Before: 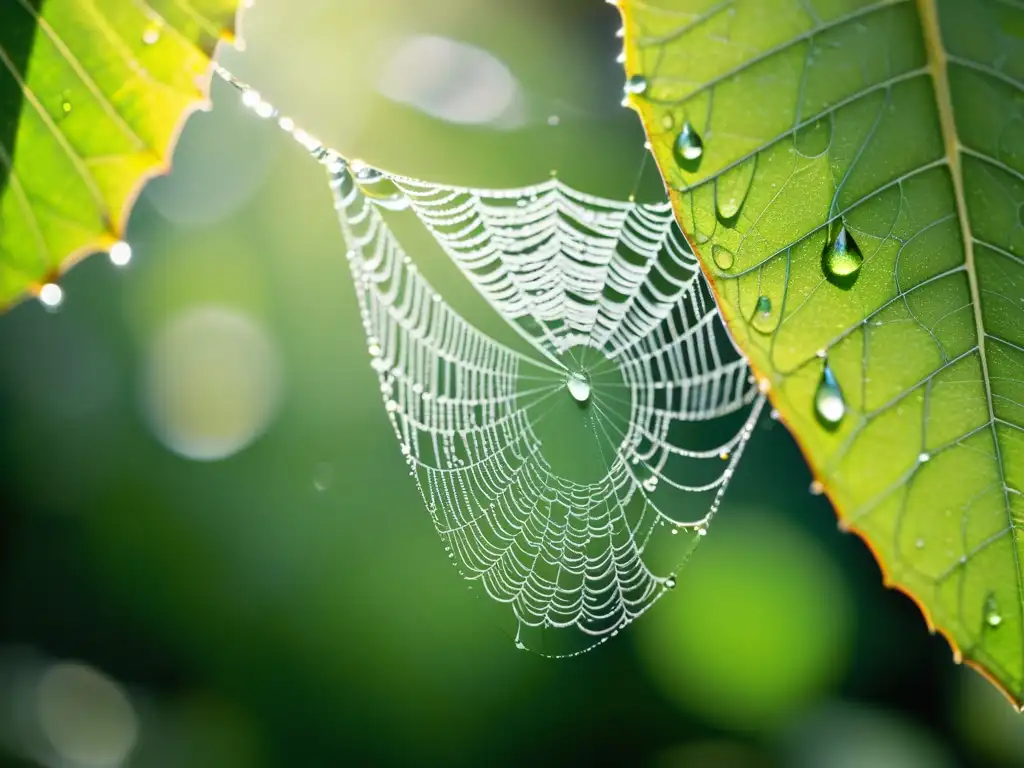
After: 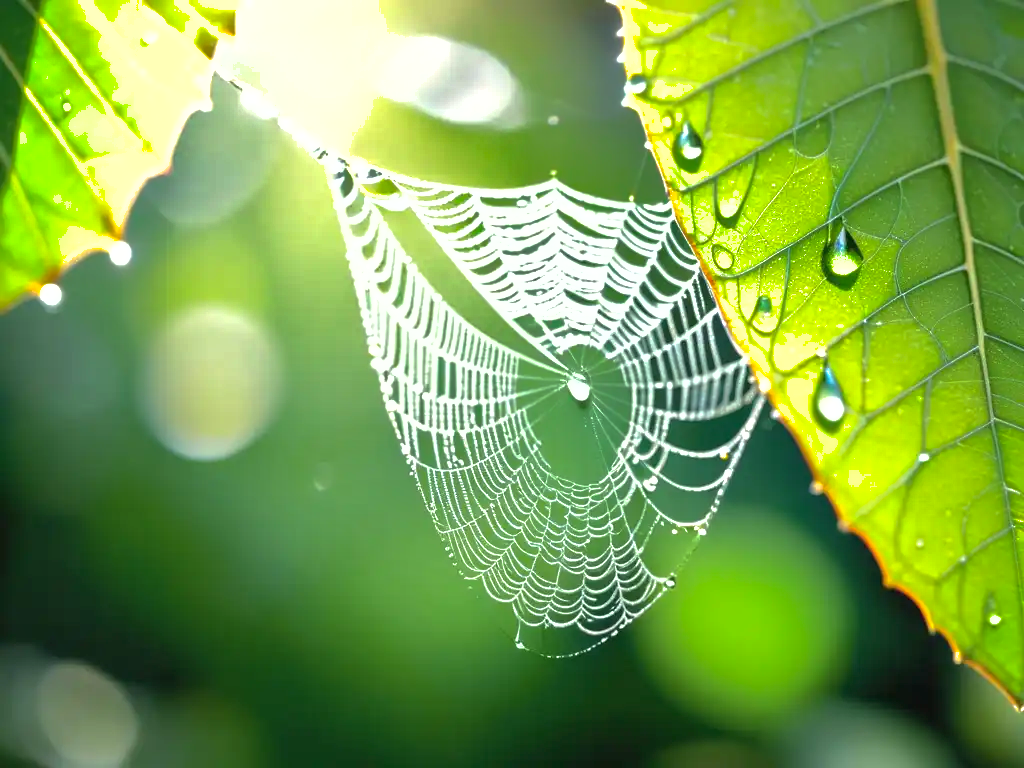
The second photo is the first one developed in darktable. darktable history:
shadows and highlights: shadows 40, highlights -60
exposure: exposure 0.785 EV, compensate highlight preservation false
